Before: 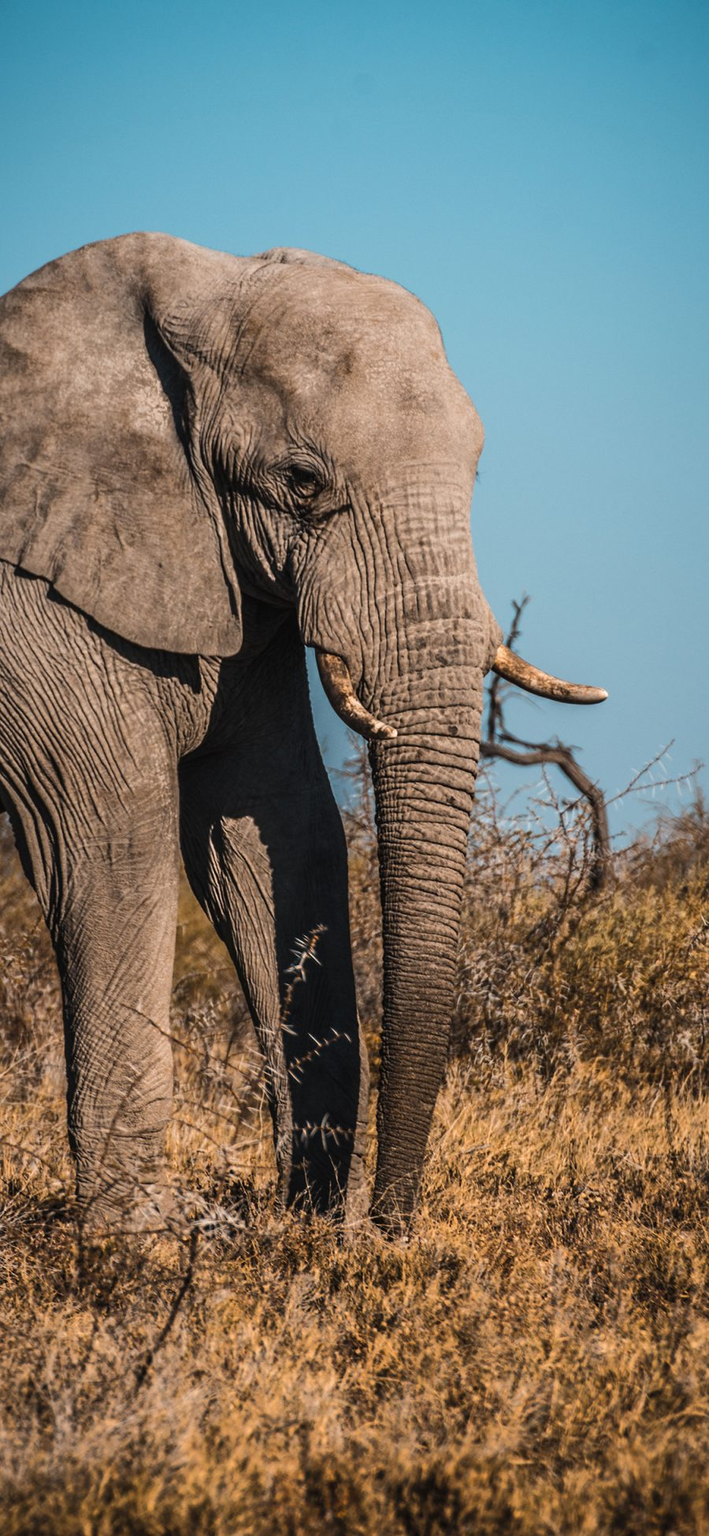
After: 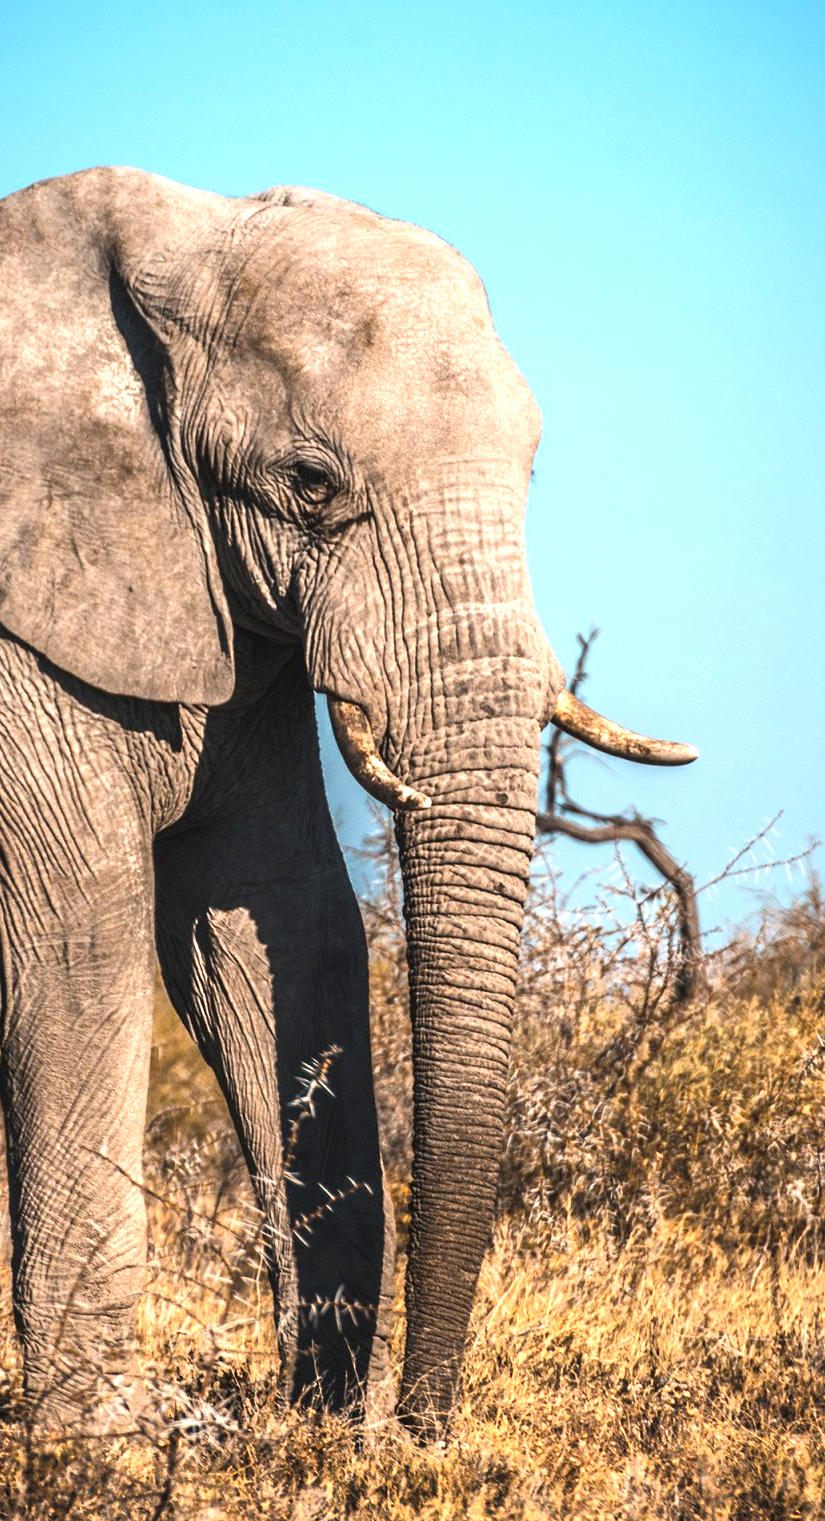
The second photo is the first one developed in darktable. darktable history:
crop: left 8.166%, top 6.584%, bottom 15.375%
exposure: black level correction 0, exposure 1.095 EV, compensate highlight preservation false
